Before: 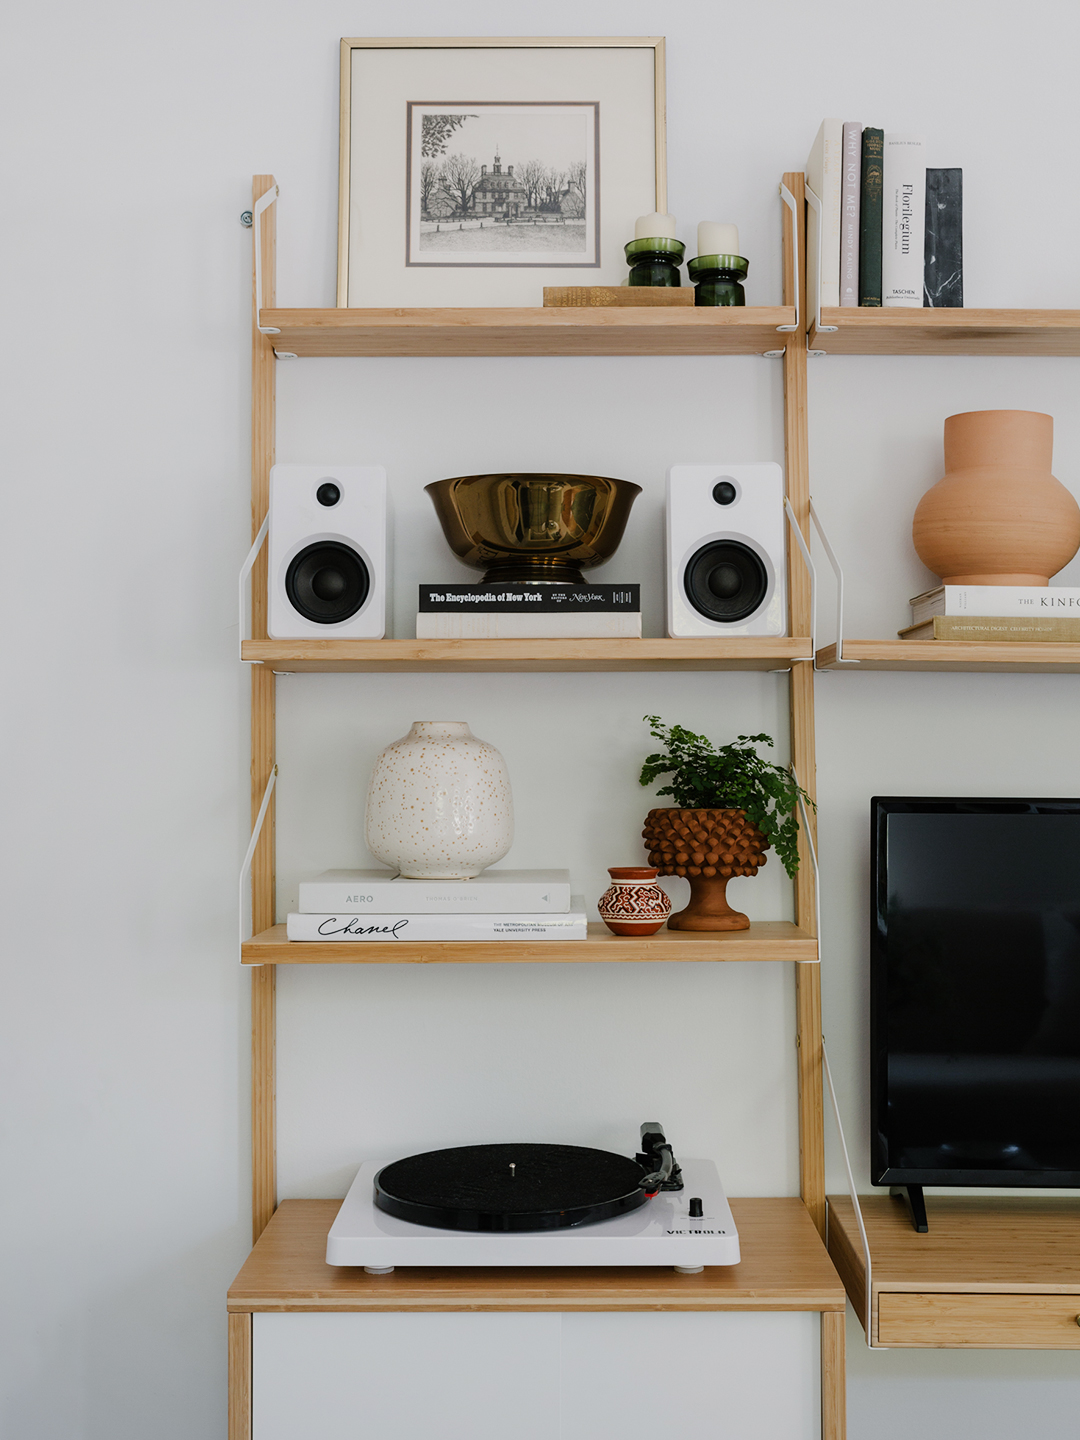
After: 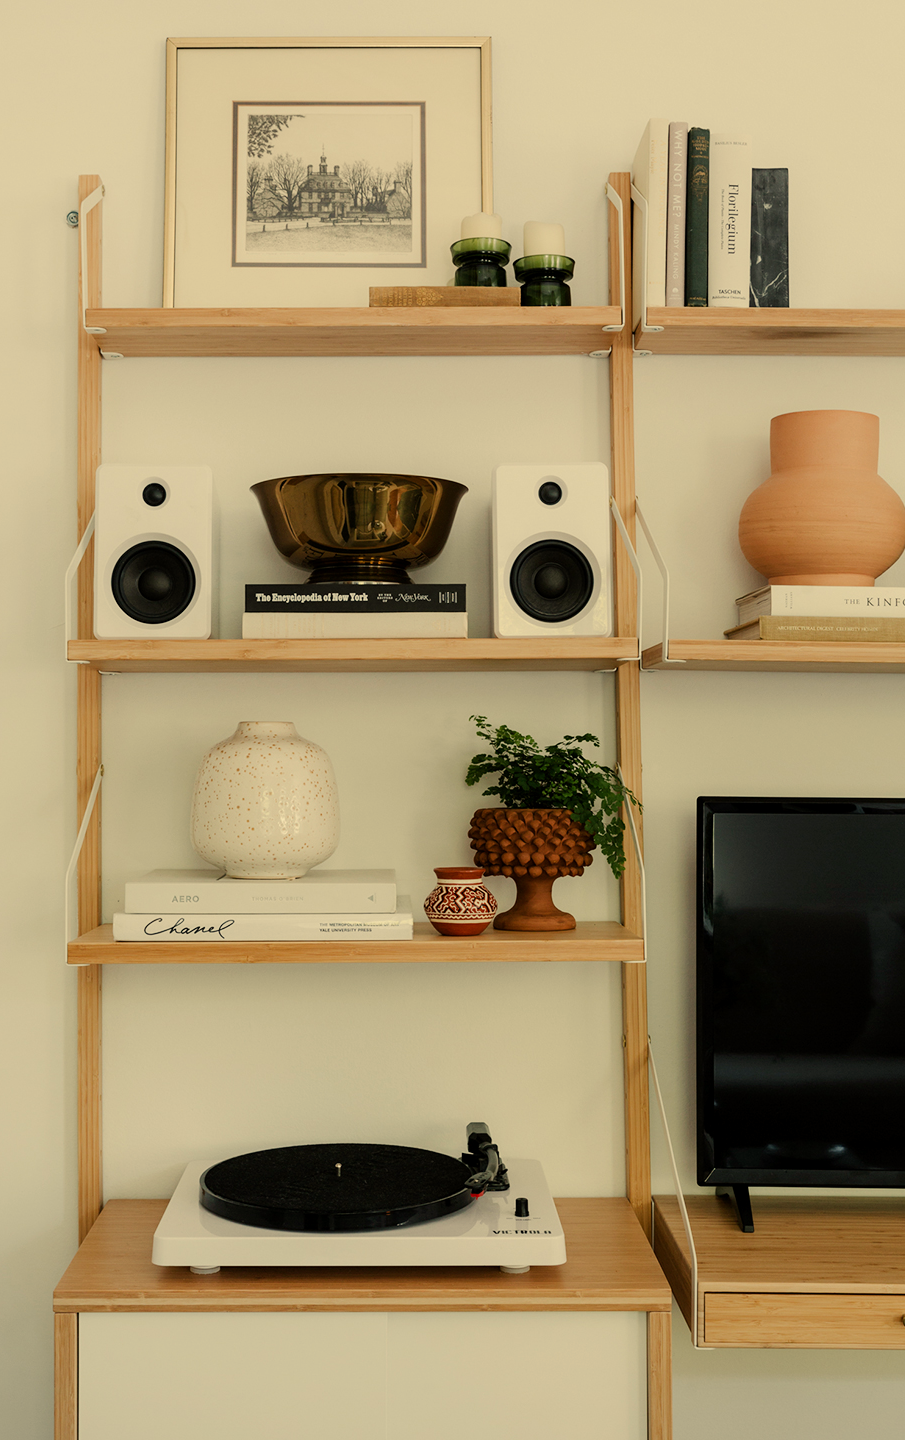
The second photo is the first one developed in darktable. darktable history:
exposure: black level correction 0.001, compensate highlight preservation false
crop: left 16.145%
white balance: red 1.08, blue 0.791
